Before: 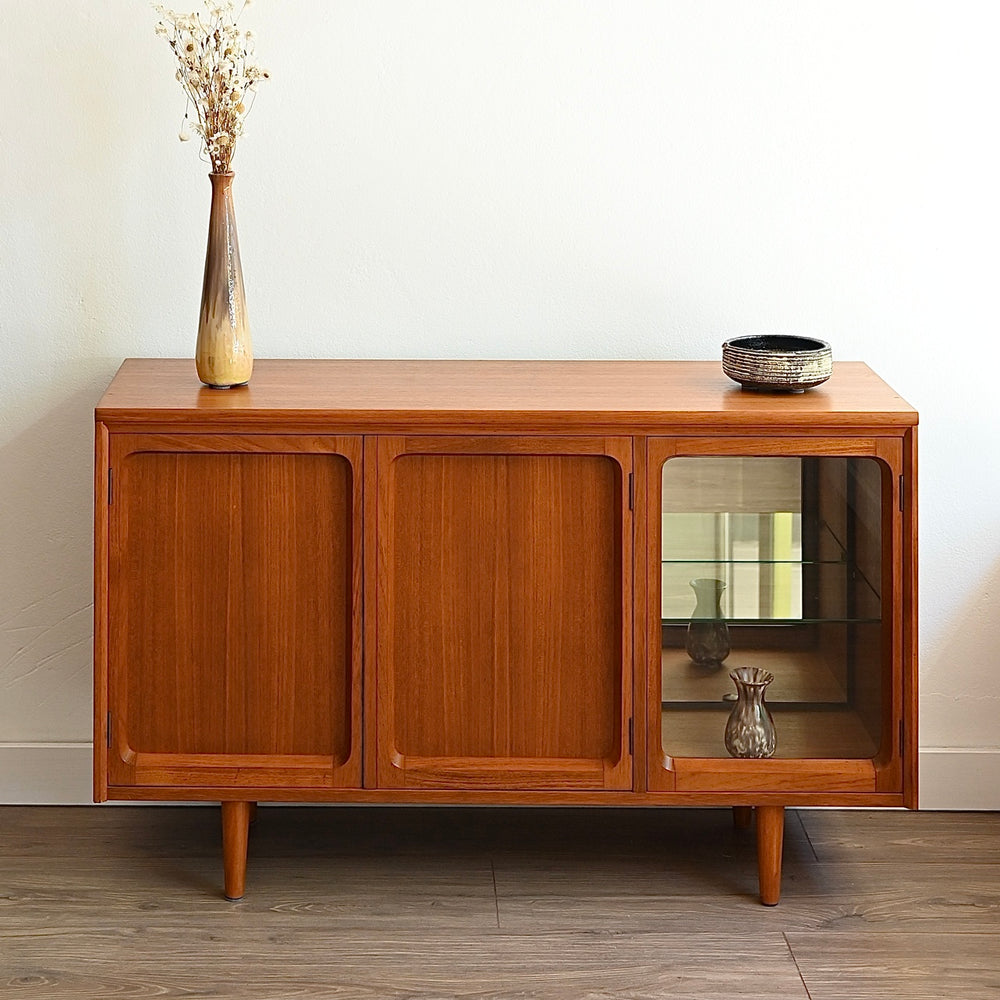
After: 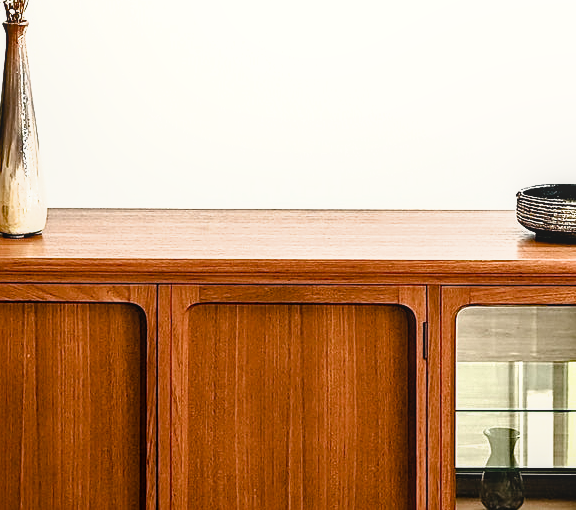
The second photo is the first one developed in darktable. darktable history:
filmic rgb: black relative exposure -8.29 EV, white relative exposure 2.23 EV, threshold 3.02 EV, hardness 7.08, latitude 84.84%, contrast 1.695, highlights saturation mix -3.57%, shadows ↔ highlights balance -2.34%, enable highlight reconstruction true
crop: left 20.619%, top 15.196%, right 21.77%, bottom 33.747%
sharpen: amount 0.212
local contrast: detail 110%
shadows and highlights: shadows 22.09, highlights -48.86, soften with gaussian
exposure: exposure 0.244 EV, compensate exposure bias true, compensate highlight preservation false
color balance rgb: highlights gain › chroma 0.181%, highlights gain › hue 332.2°, global offset › luminance -0.312%, global offset › chroma 0.108%, global offset › hue 166.63°, perceptual saturation grading › global saturation 20%, perceptual saturation grading › highlights -49.093%, perceptual saturation grading › shadows 24.604%, contrast -10.376%
color correction: highlights b* 3.05
